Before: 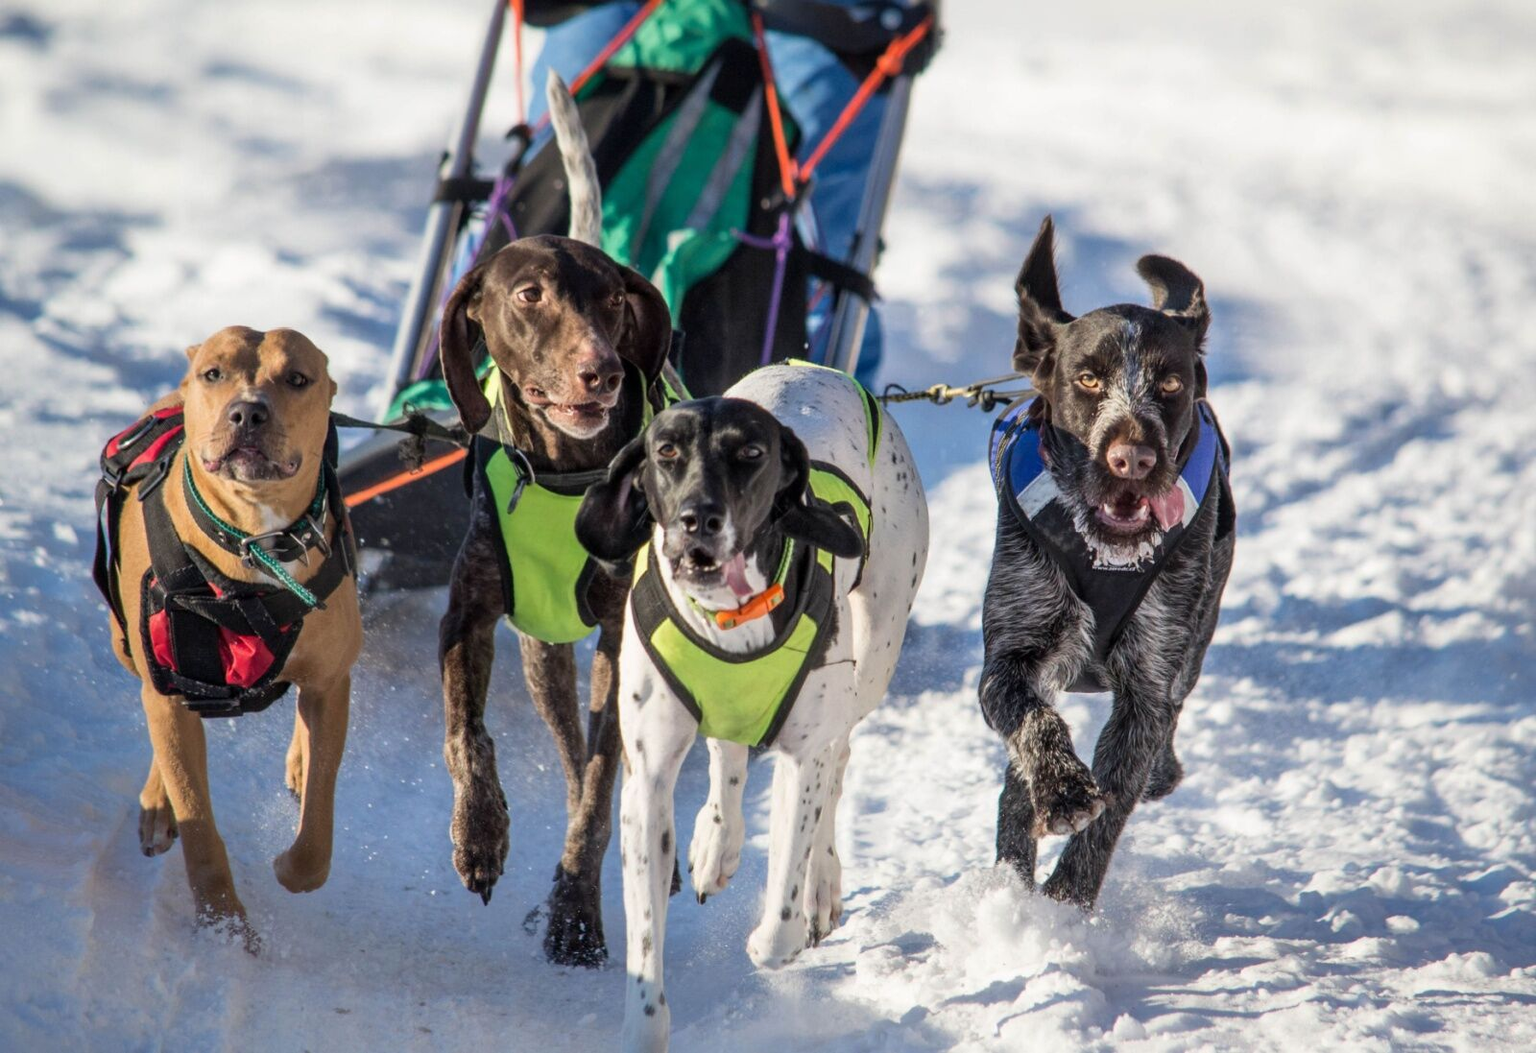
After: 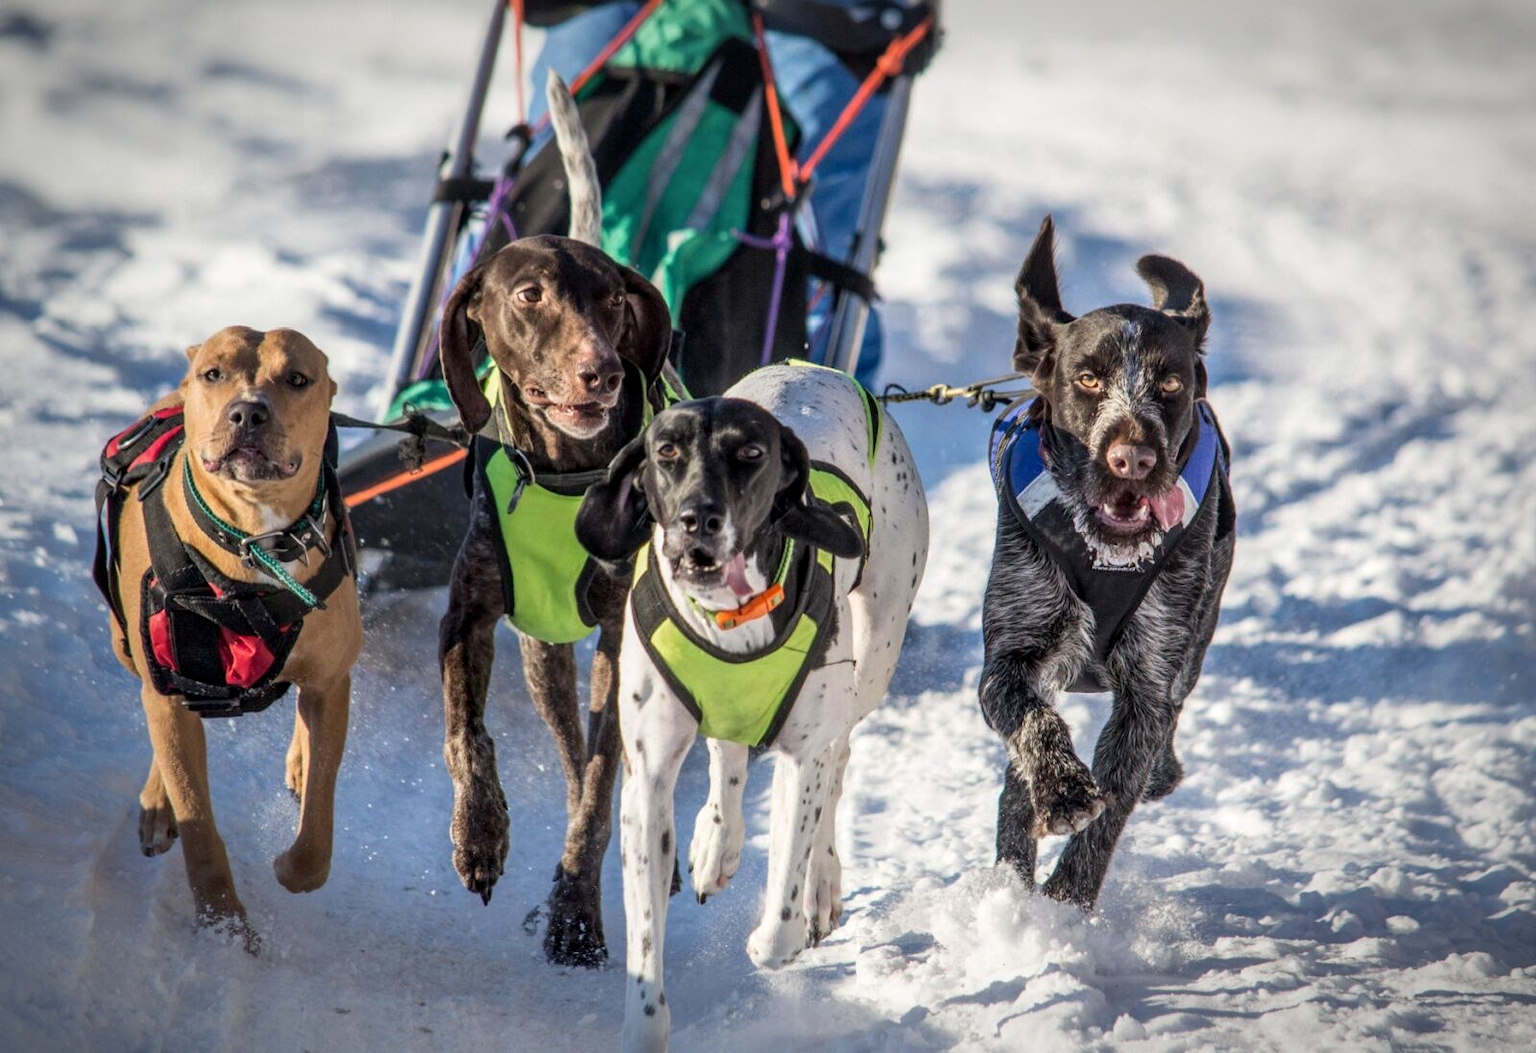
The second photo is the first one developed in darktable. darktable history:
local contrast: on, module defaults
vignetting: brightness -0.462, saturation -0.305, automatic ratio true
